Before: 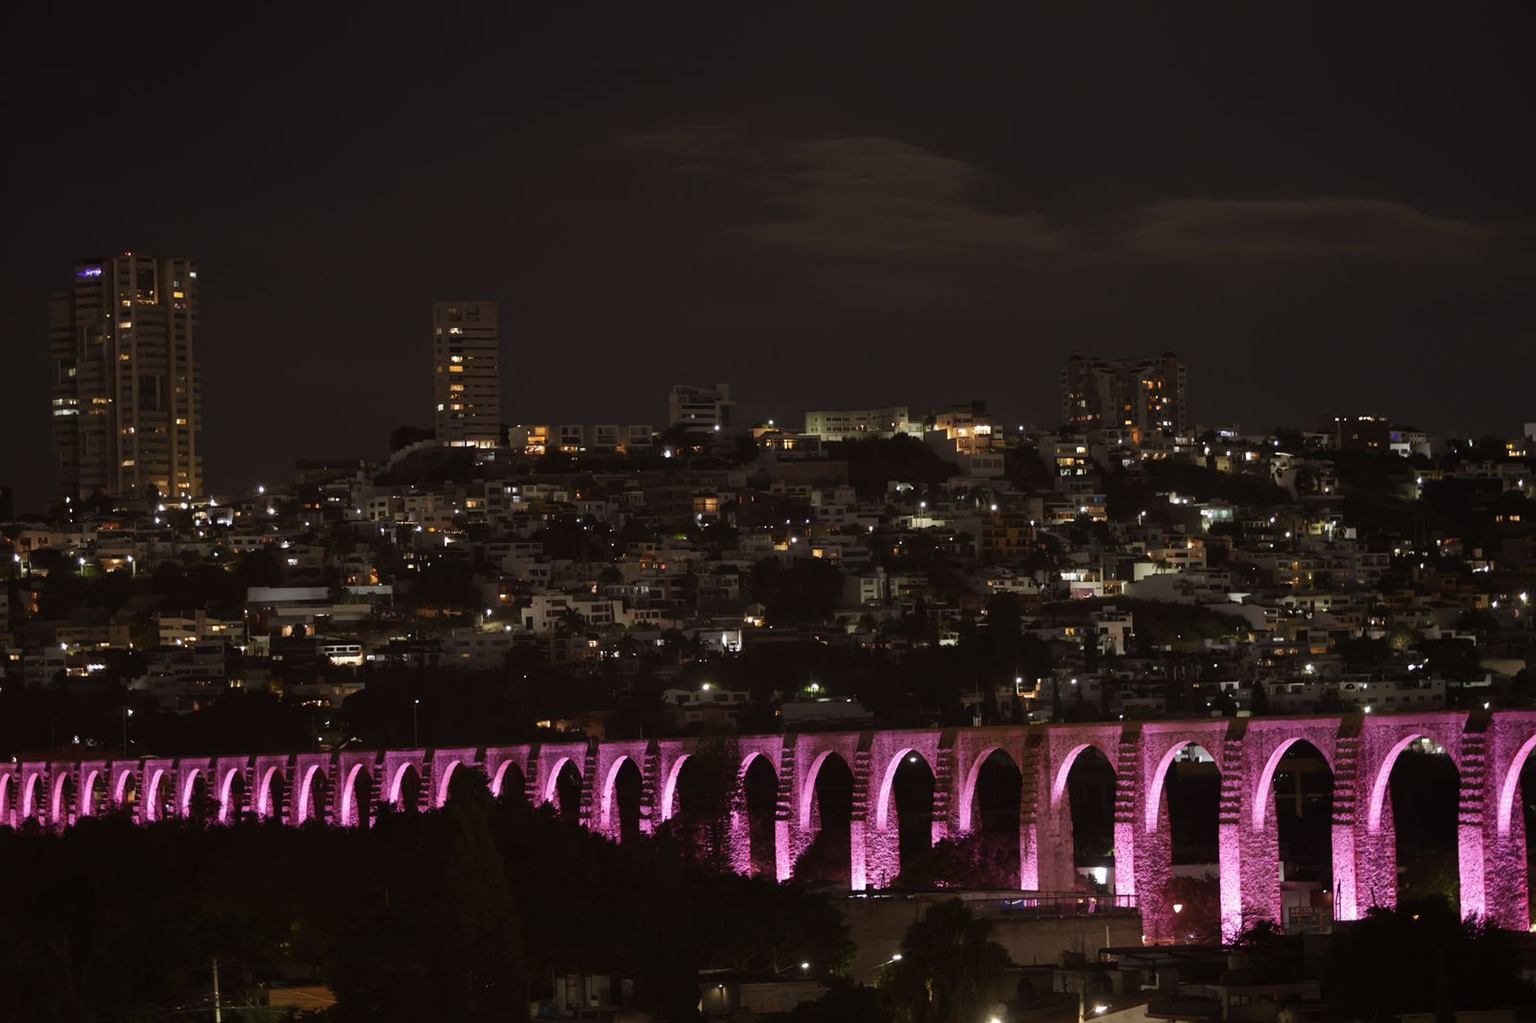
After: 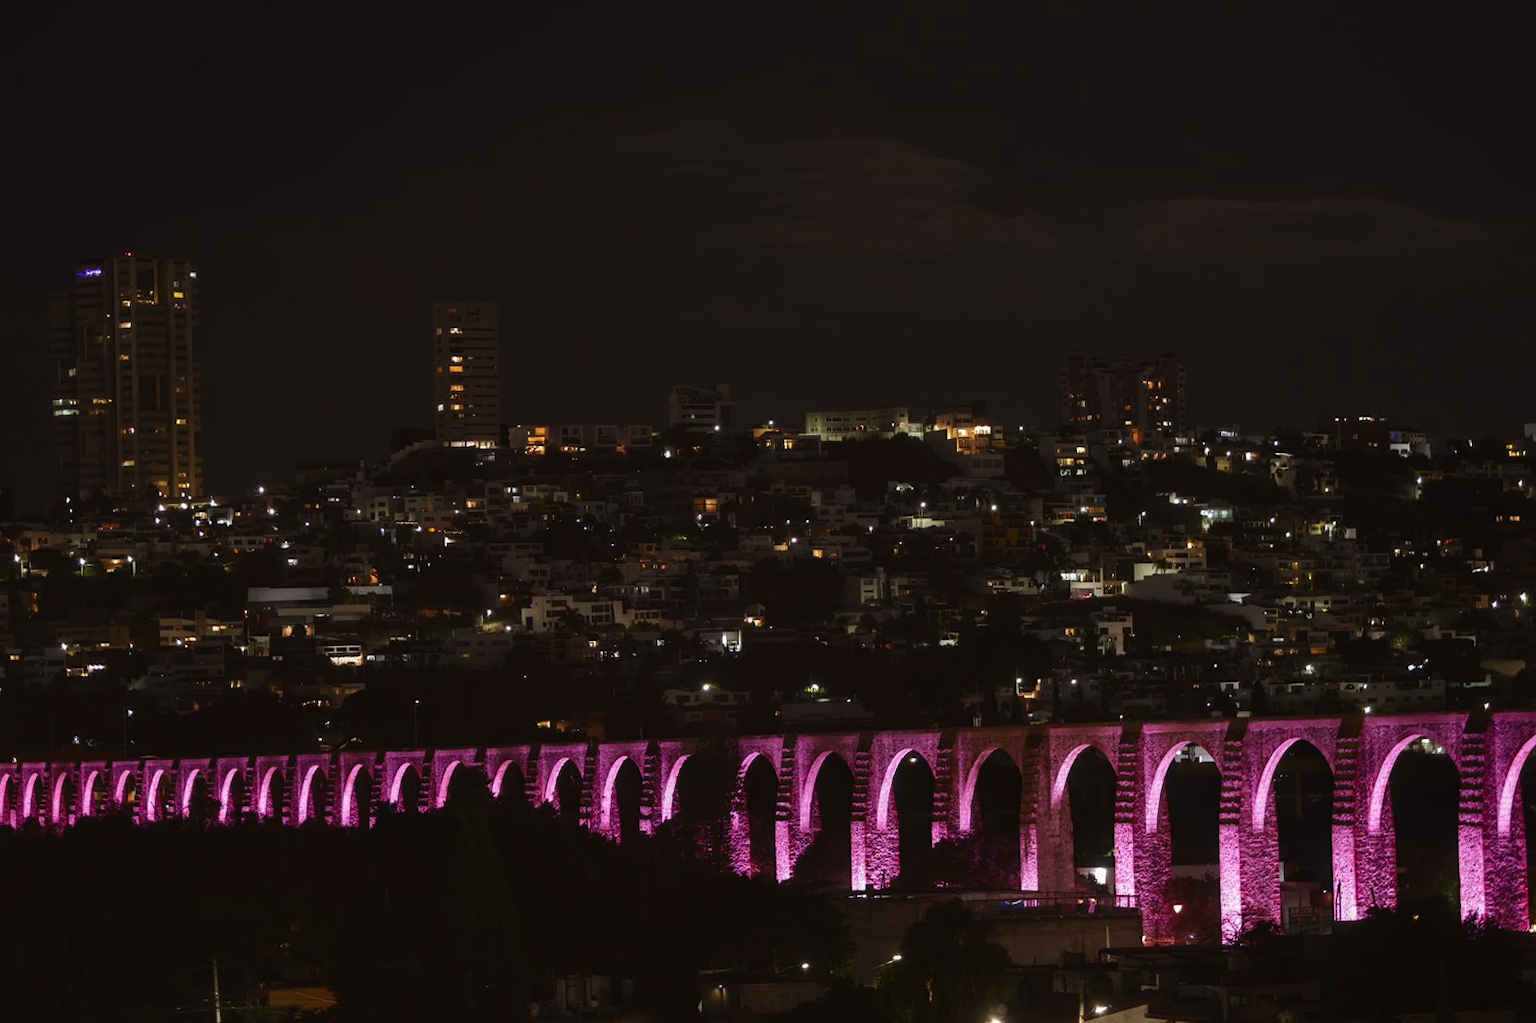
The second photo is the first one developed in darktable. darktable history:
contrast brightness saturation: brightness -0.216, saturation 0.08
local contrast: on, module defaults
exposure: black level correction -0.008, exposure 0.066 EV, compensate highlight preservation false
